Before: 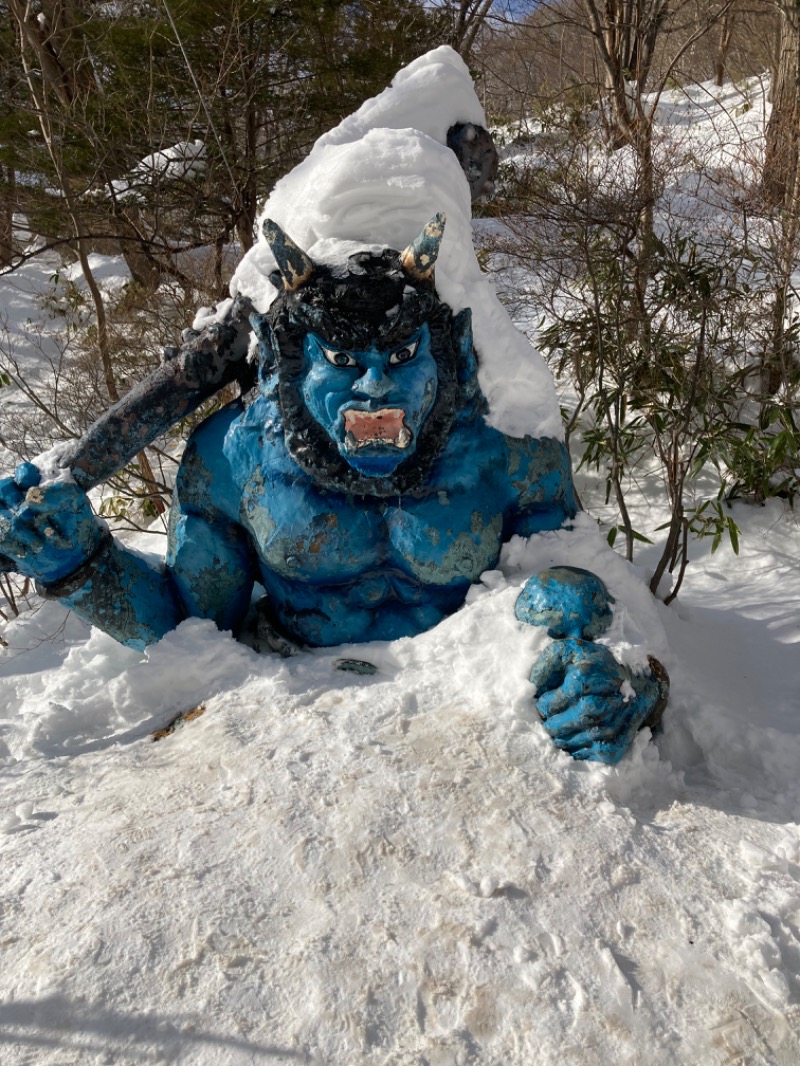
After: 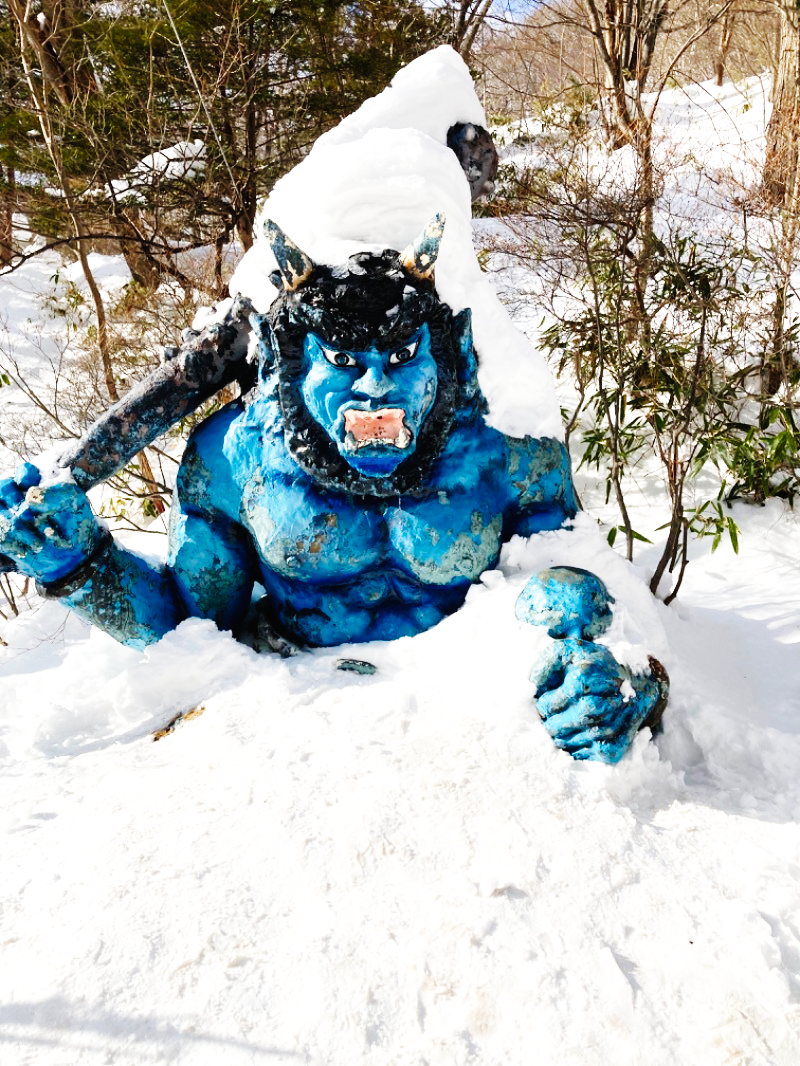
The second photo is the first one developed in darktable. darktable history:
exposure: black level correction -0.002, exposure 0.708 EV, compensate exposure bias true, compensate highlight preservation false
base curve: curves: ch0 [(0, 0) (0, 0) (0.002, 0.001) (0.008, 0.003) (0.019, 0.011) (0.037, 0.037) (0.064, 0.11) (0.102, 0.232) (0.152, 0.379) (0.216, 0.524) (0.296, 0.665) (0.394, 0.789) (0.512, 0.881) (0.651, 0.945) (0.813, 0.986) (1, 1)], preserve colors none
